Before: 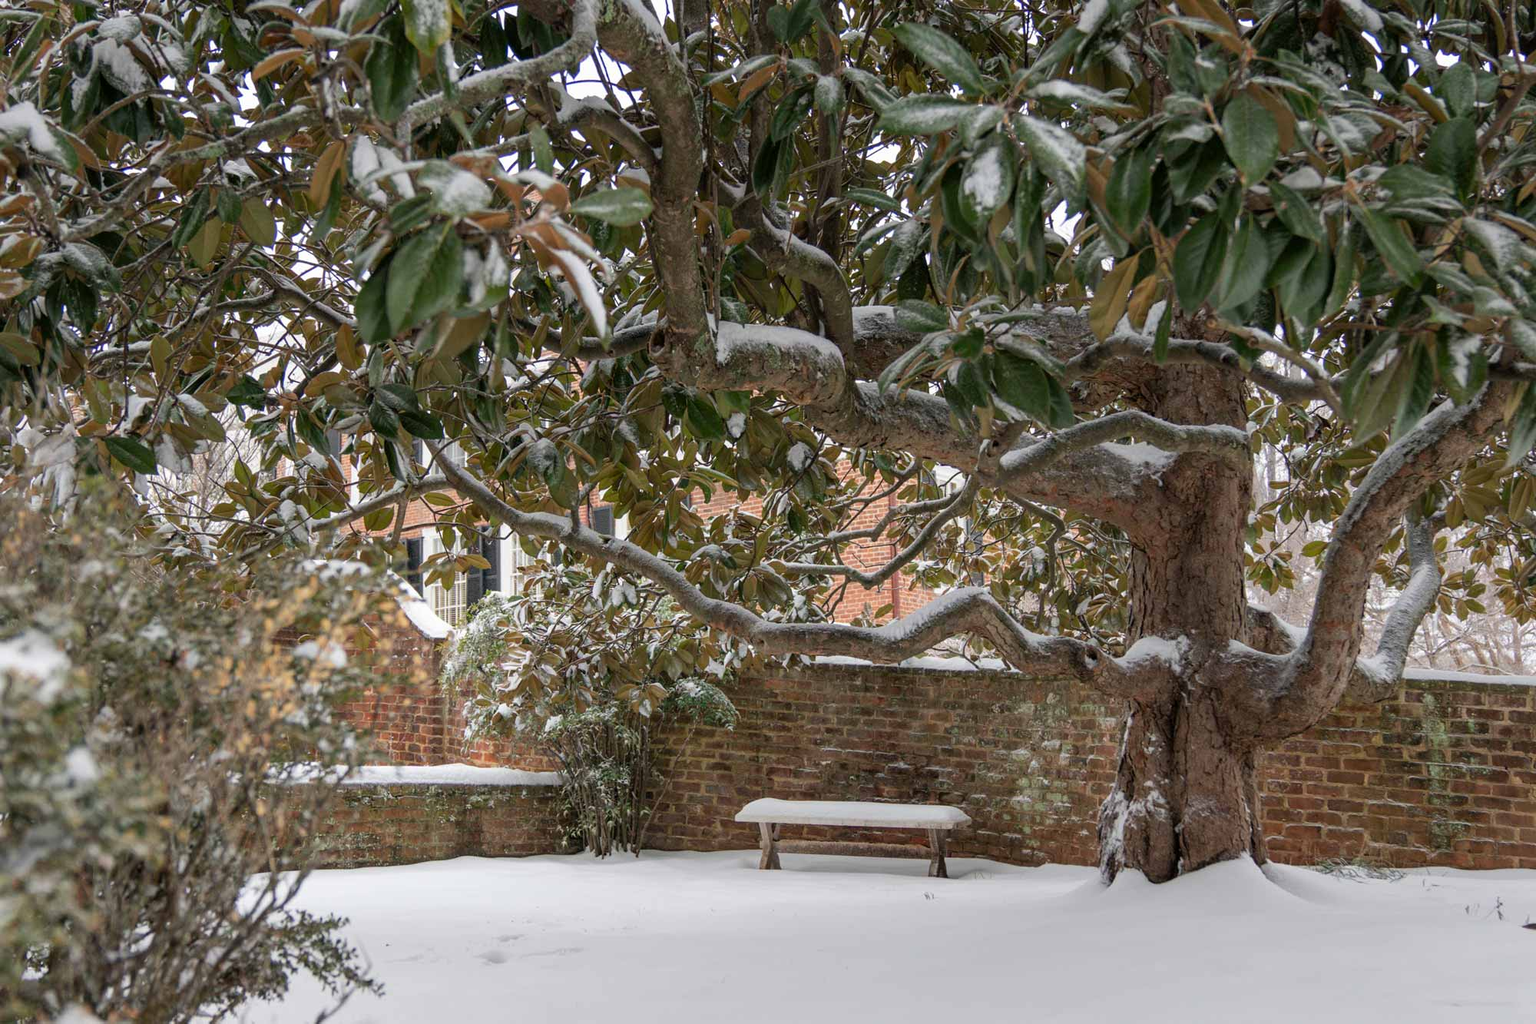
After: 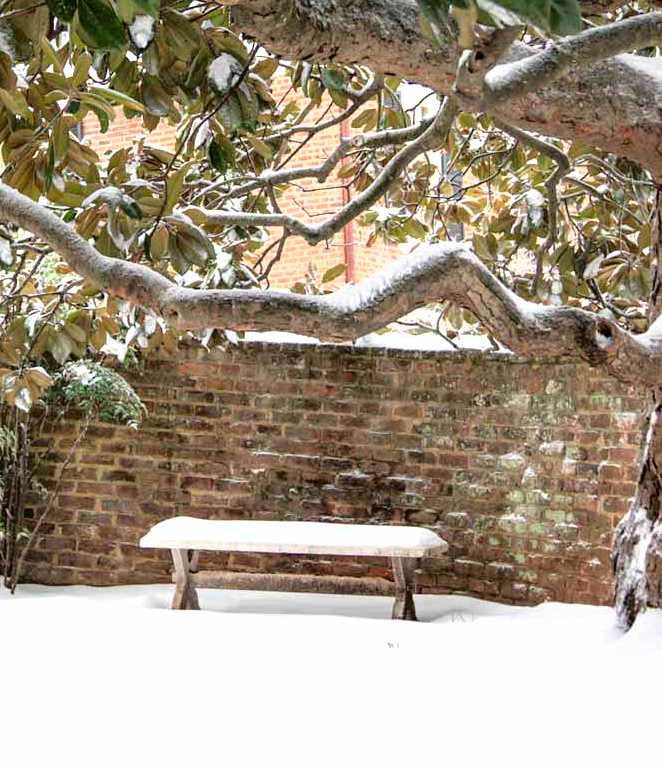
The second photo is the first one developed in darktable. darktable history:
white balance: emerald 1
exposure: black level correction 0, exposure 1.1 EV, compensate exposure bias true, compensate highlight preservation false
crop: left 40.878%, top 39.176%, right 25.993%, bottom 3.081%
fill light: exposure -2 EV, width 8.6
